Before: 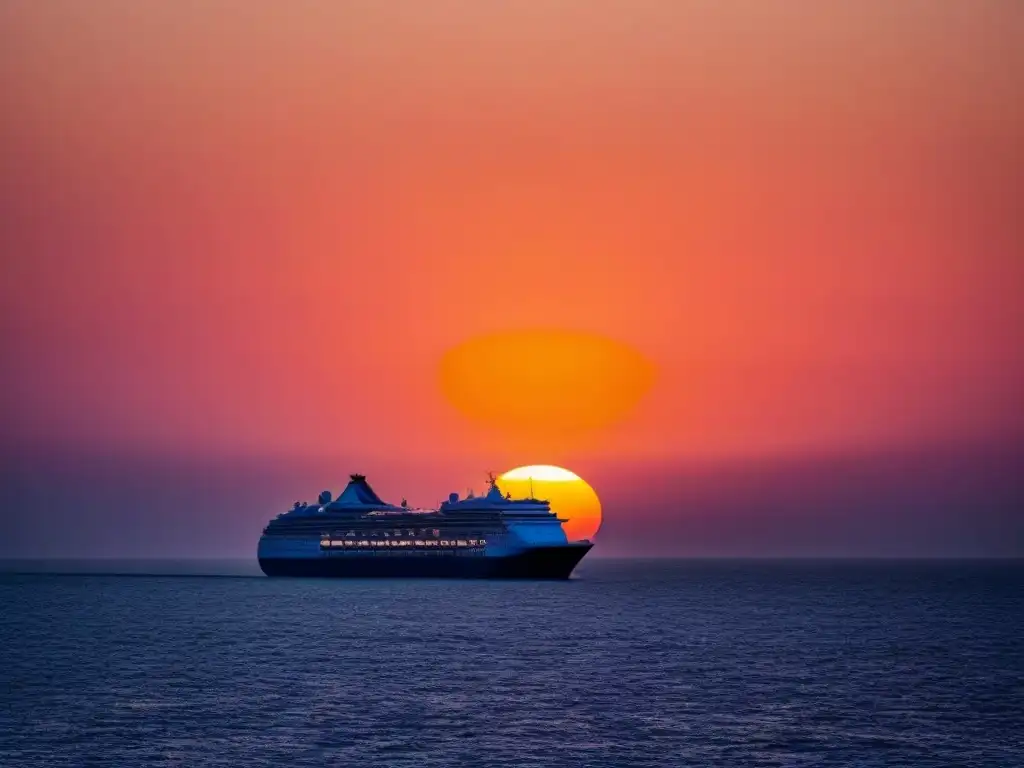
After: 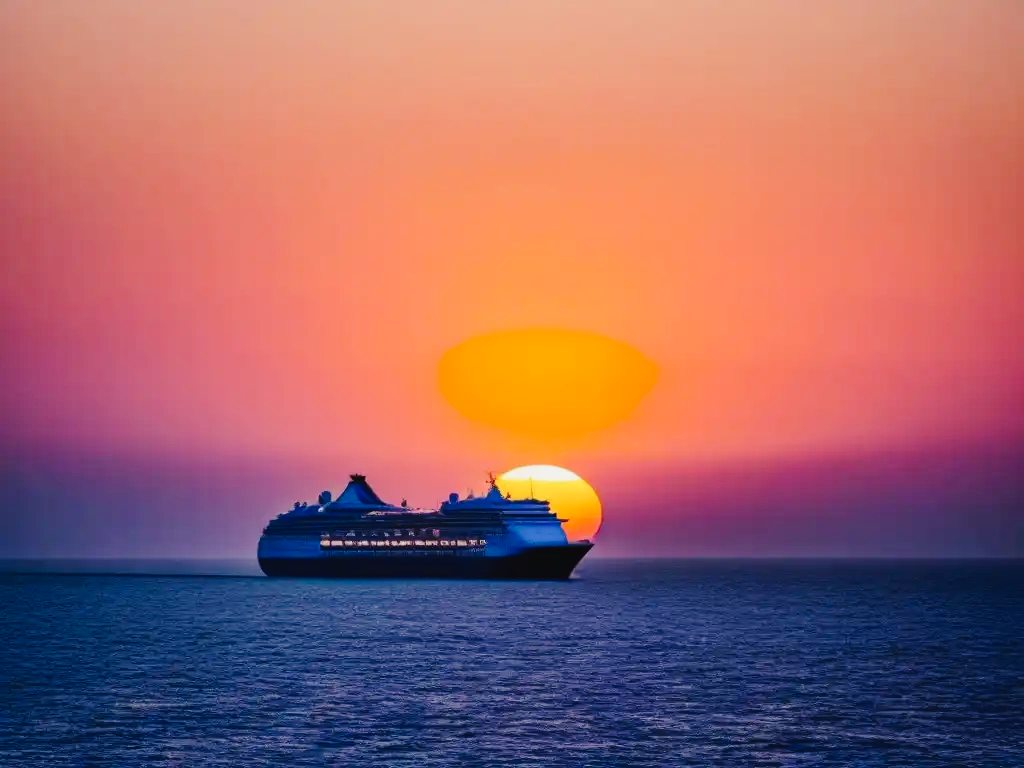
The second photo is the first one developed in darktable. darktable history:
tone curve: curves: ch0 [(0, 0.026) (0.104, 0.1) (0.233, 0.262) (0.398, 0.507) (0.498, 0.621) (0.65, 0.757) (0.835, 0.883) (1, 0.961)]; ch1 [(0, 0) (0.346, 0.307) (0.408, 0.369) (0.453, 0.457) (0.482, 0.476) (0.502, 0.498) (0.521, 0.507) (0.553, 0.554) (0.638, 0.646) (0.693, 0.727) (1, 1)]; ch2 [(0, 0) (0.366, 0.337) (0.434, 0.46) (0.485, 0.494) (0.5, 0.494) (0.511, 0.508) (0.537, 0.55) (0.579, 0.599) (0.663, 0.67) (1, 1)], preserve colors none
